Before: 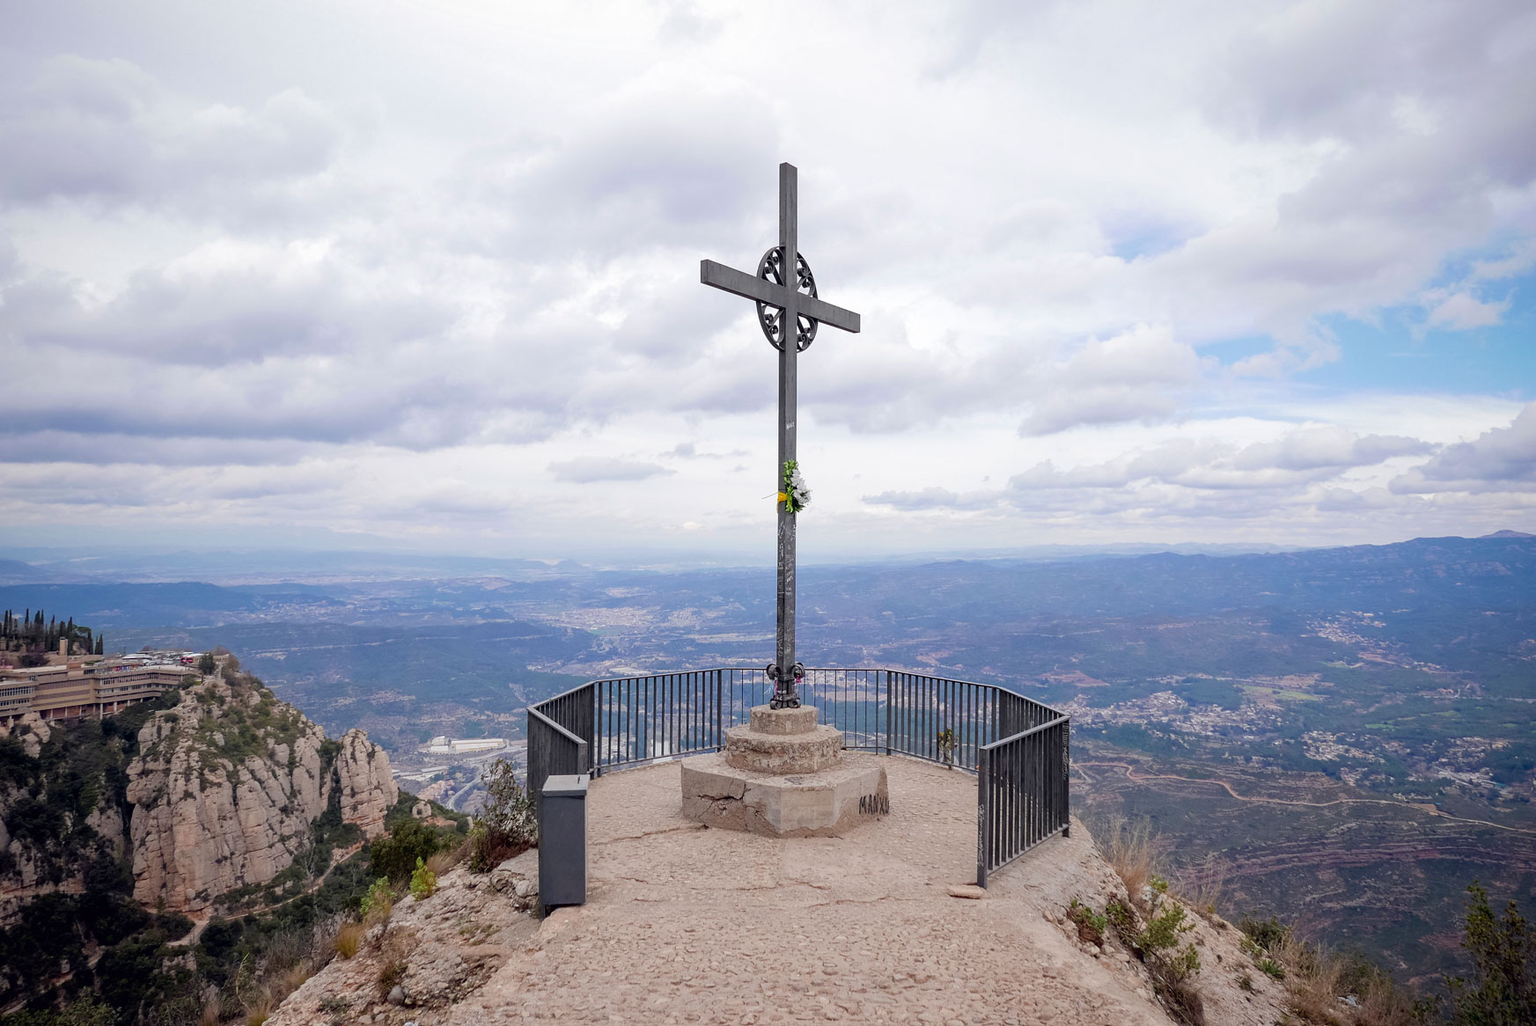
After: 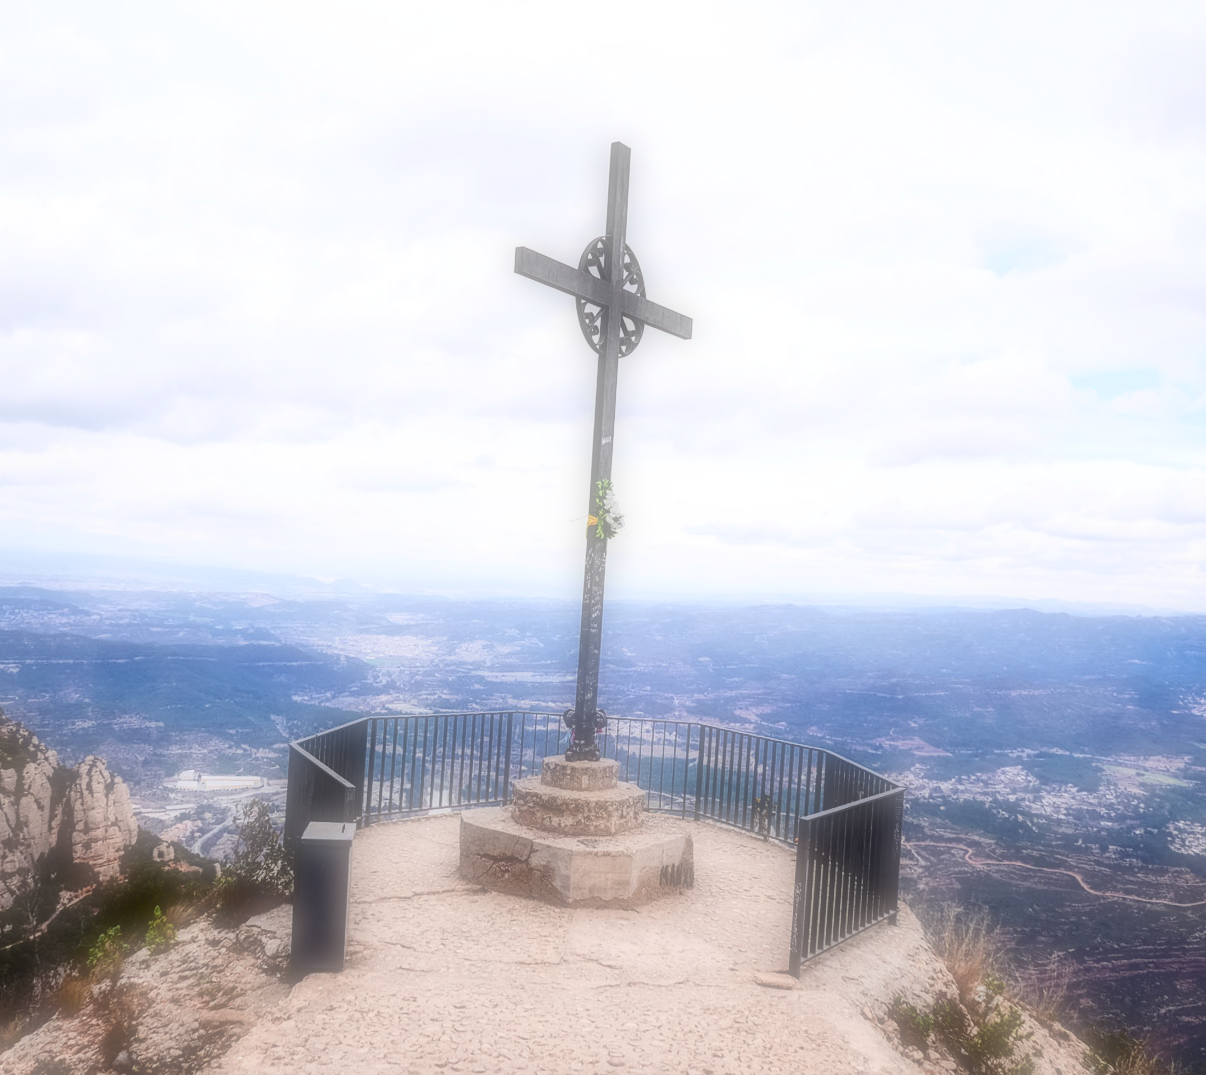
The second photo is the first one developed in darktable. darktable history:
local contrast: on, module defaults
crop and rotate: angle -3.27°, left 14.277%, top 0.028%, right 10.766%, bottom 0.028%
soften: on, module defaults
contrast brightness saturation: contrast 0.4, brightness 0.05, saturation 0.25
